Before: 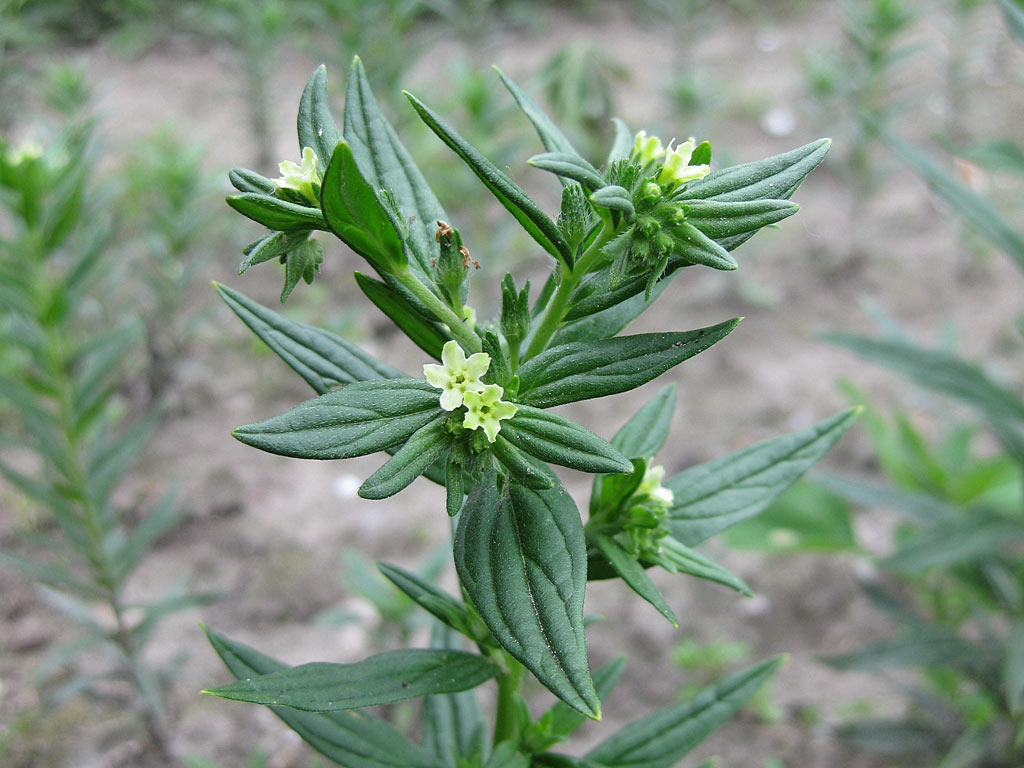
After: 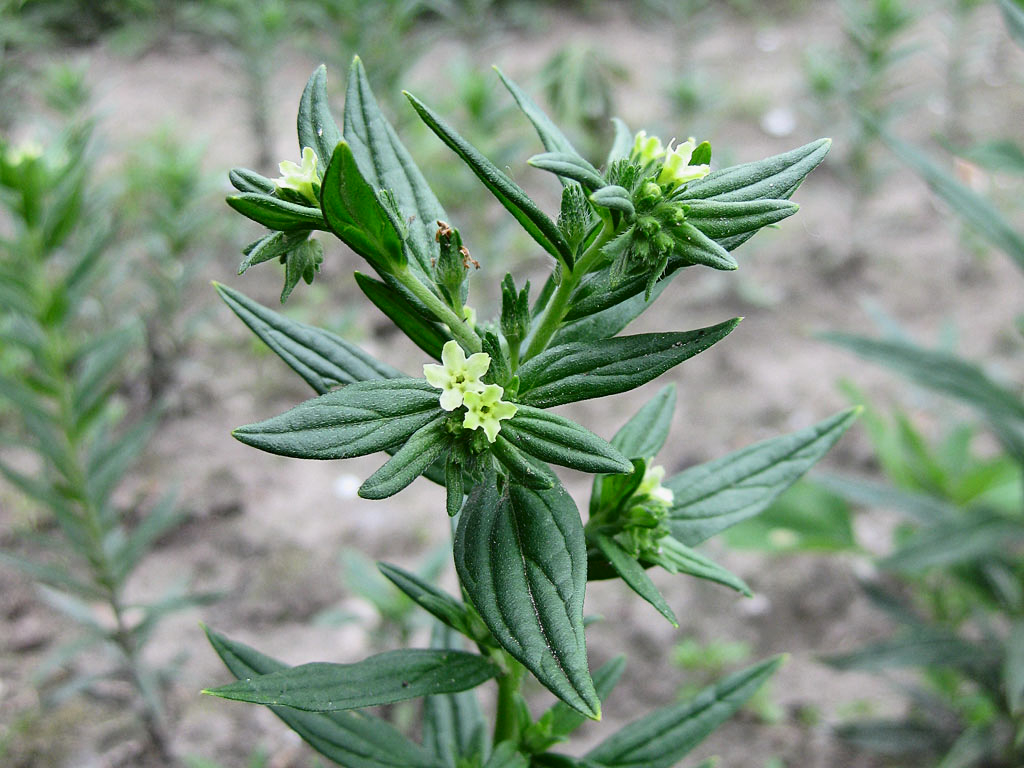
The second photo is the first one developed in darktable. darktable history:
contrast brightness saturation: contrast 0.223
shadows and highlights: shadows -20.01, white point adjustment -1.93, highlights -35.09
